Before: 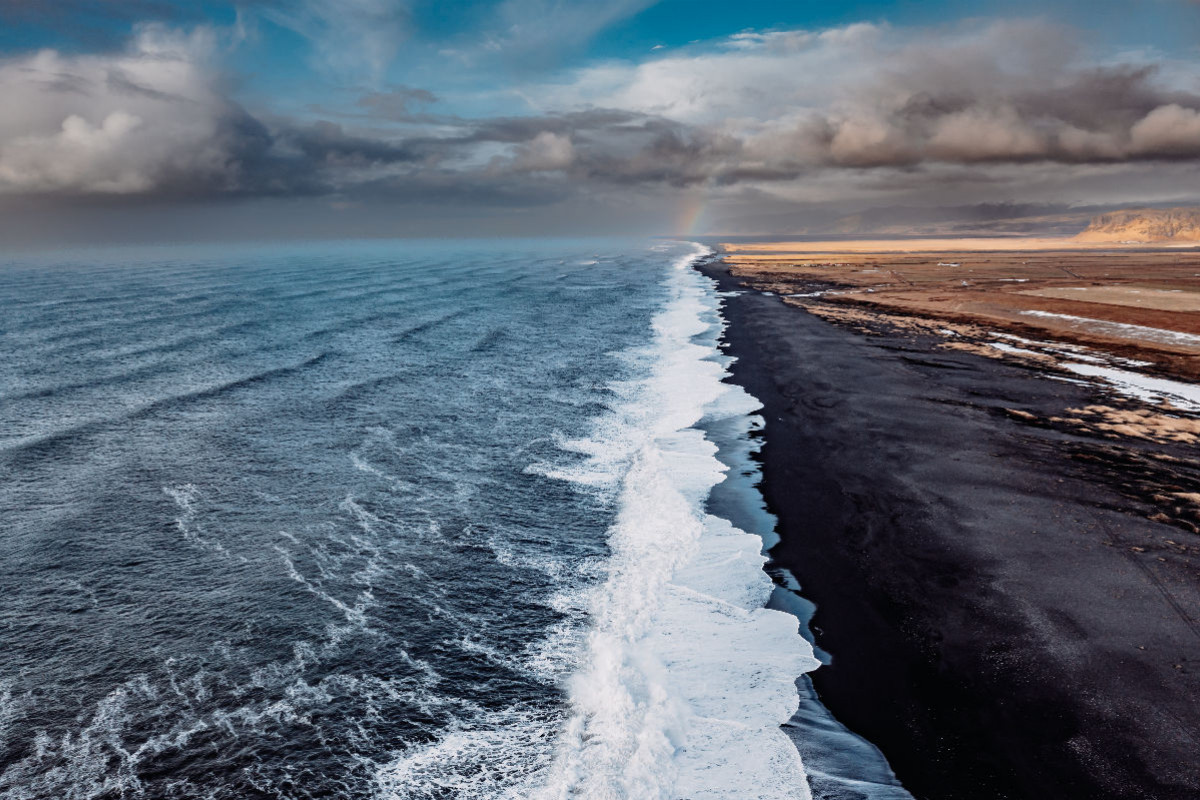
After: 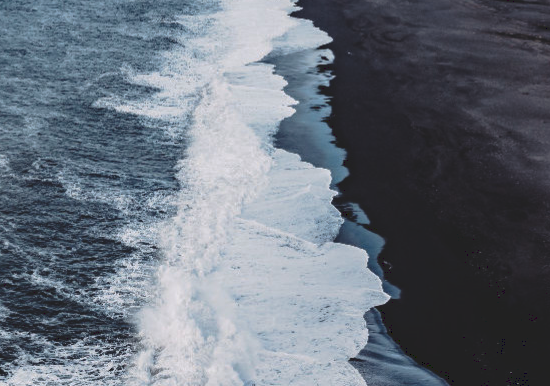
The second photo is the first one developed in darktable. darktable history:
crop: left 35.976%, top 45.819%, right 18.162%, bottom 5.807%
tone curve: curves: ch0 [(0, 0) (0.003, 0.126) (0.011, 0.129) (0.025, 0.133) (0.044, 0.143) (0.069, 0.155) (0.1, 0.17) (0.136, 0.189) (0.177, 0.217) (0.224, 0.25) (0.277, 0.293) (0.335, 0.346) (0.399, 0.398) (0.468, 0.456) (0.543, 0.517) (0.623, 0.583) (0.709, 0.659) (0.801, 0.756) (0.898, 0.856) (1, 1)], preserve colors none
